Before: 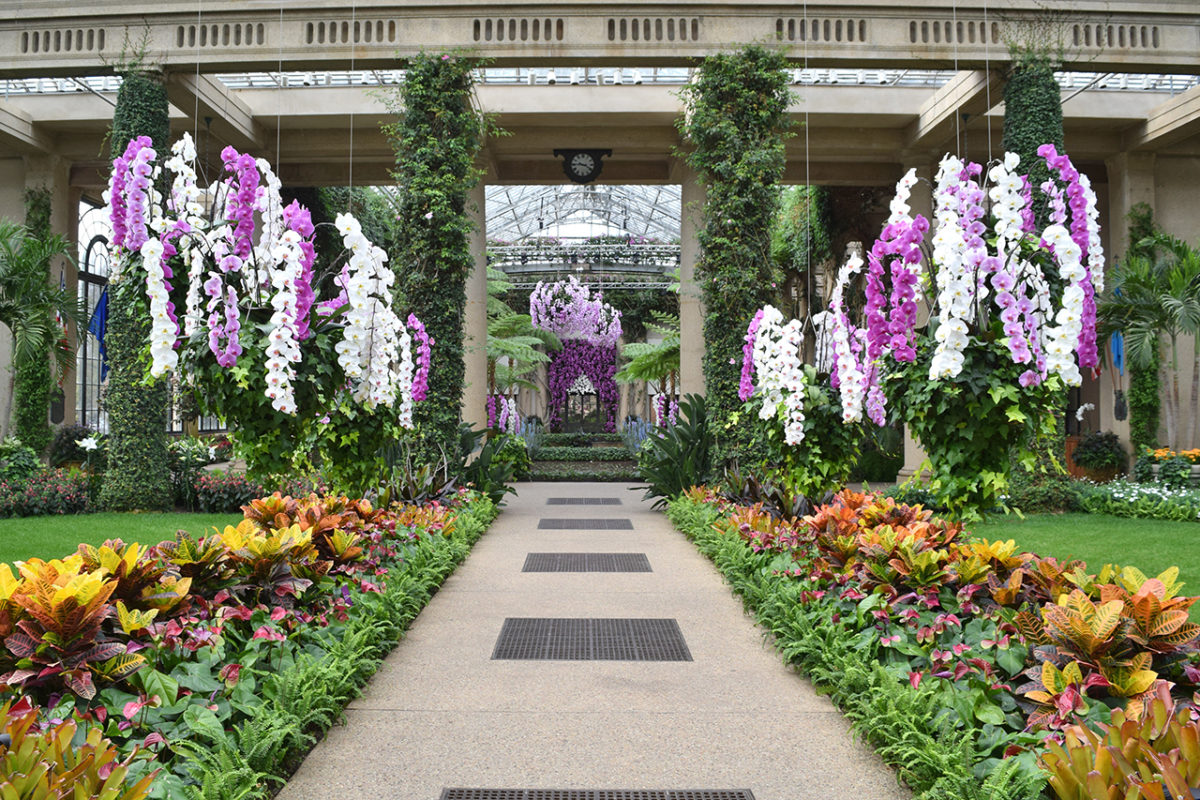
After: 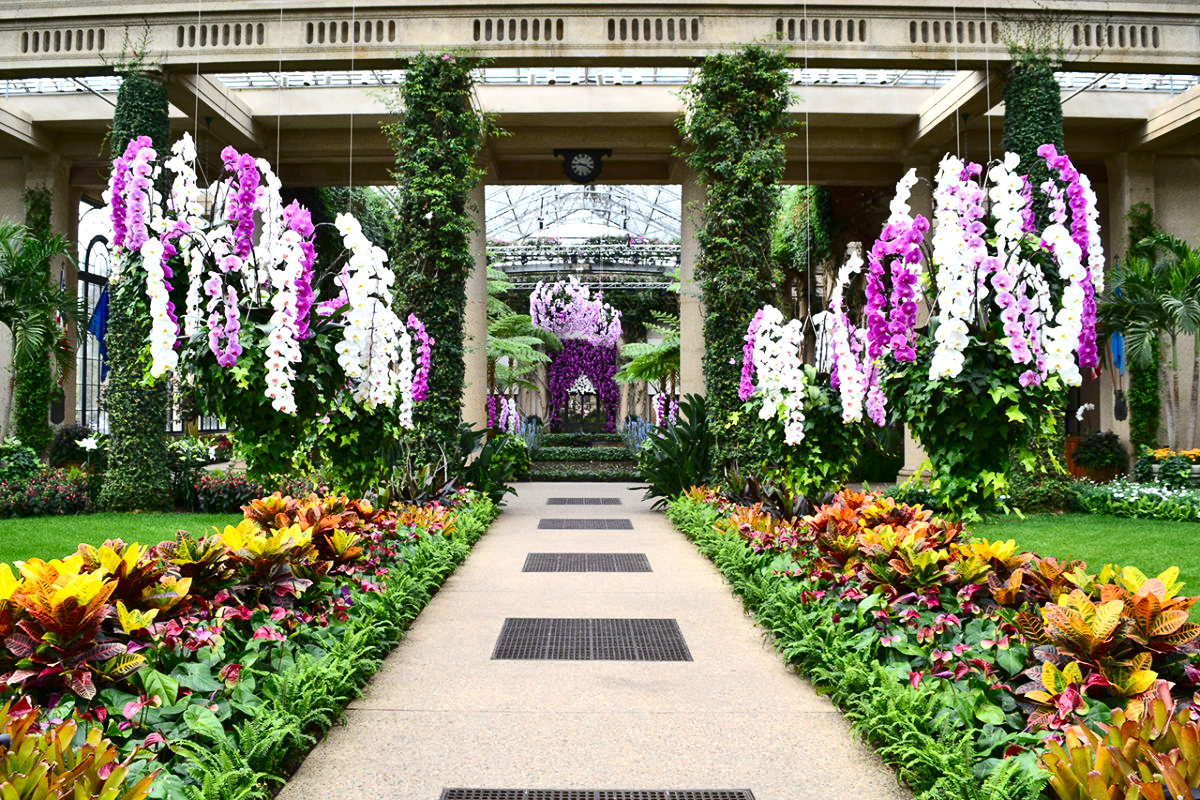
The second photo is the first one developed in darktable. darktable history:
contrast brightness saturation: contrast 0.21, brightness -0.11, saturation 0.21
exposure: exposure 0.376 EV, compensate highlight preservation false
